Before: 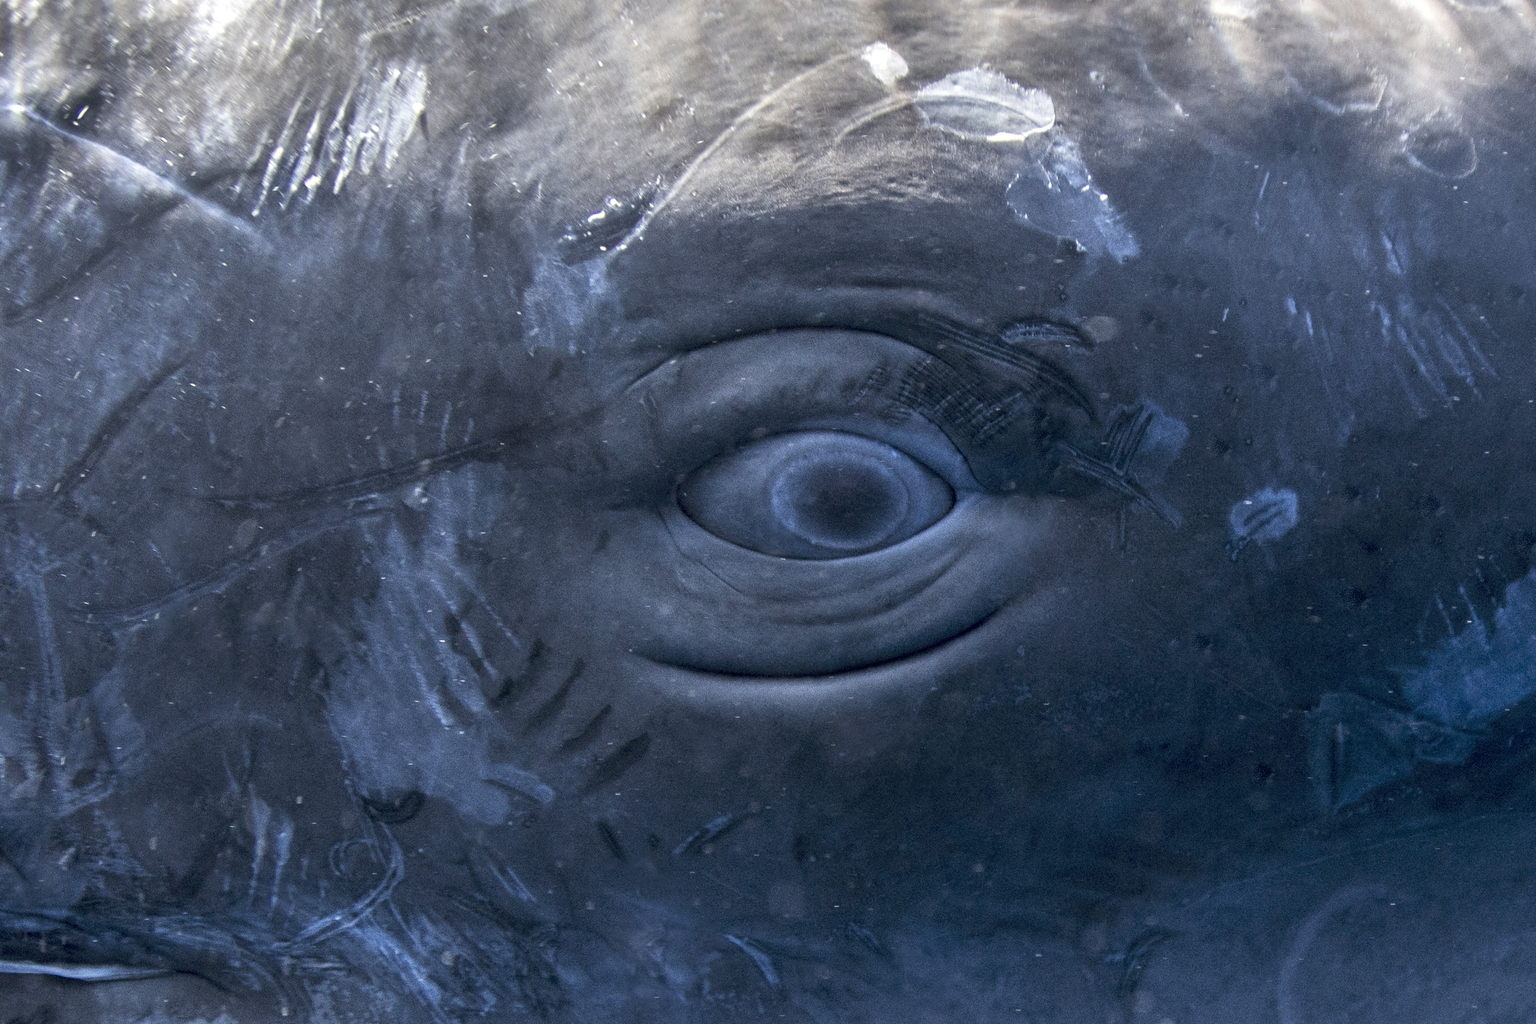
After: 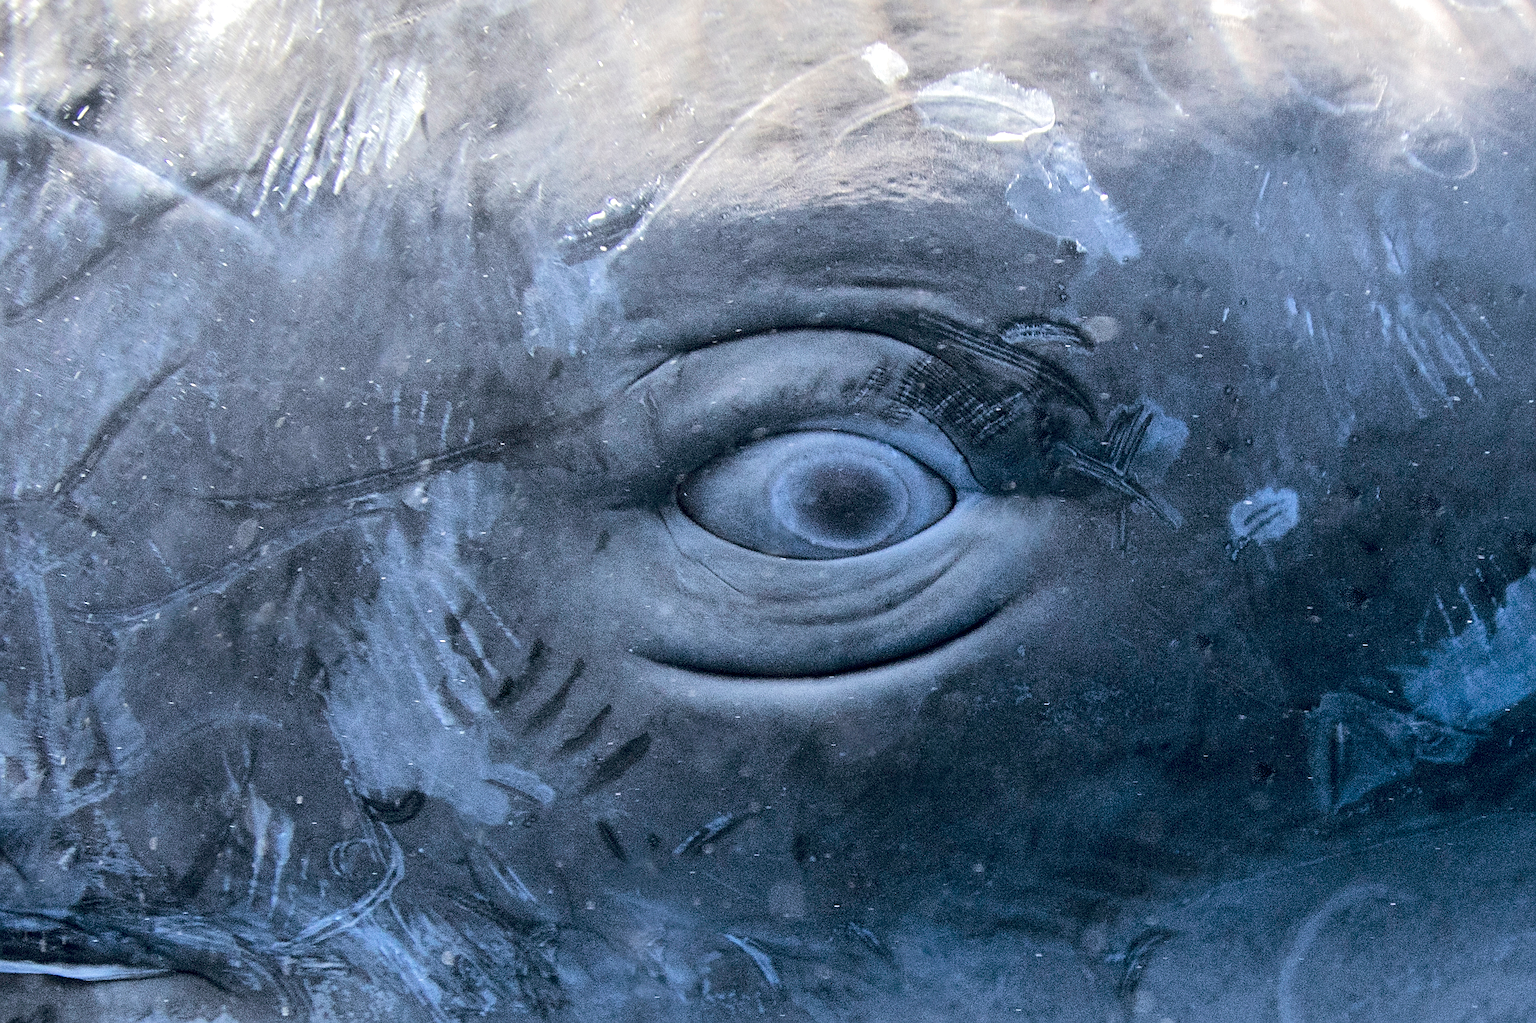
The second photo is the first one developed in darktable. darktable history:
sharpen: on, module defaults
color correction: highlights b* -0.058, saturation 0.792
tone equalizer: -7 EV 0.165 EV, -6 EV 0.602 EV, -5 EV 1.13 EV, -4 EV 1.33 EV, -3 EV 1.16 EV, -2 EV 0.6 EV, -1 EV 0.164 EV, edges refinement/feathering 500, mask exposure compensation -1.57 EV, preserve details no
